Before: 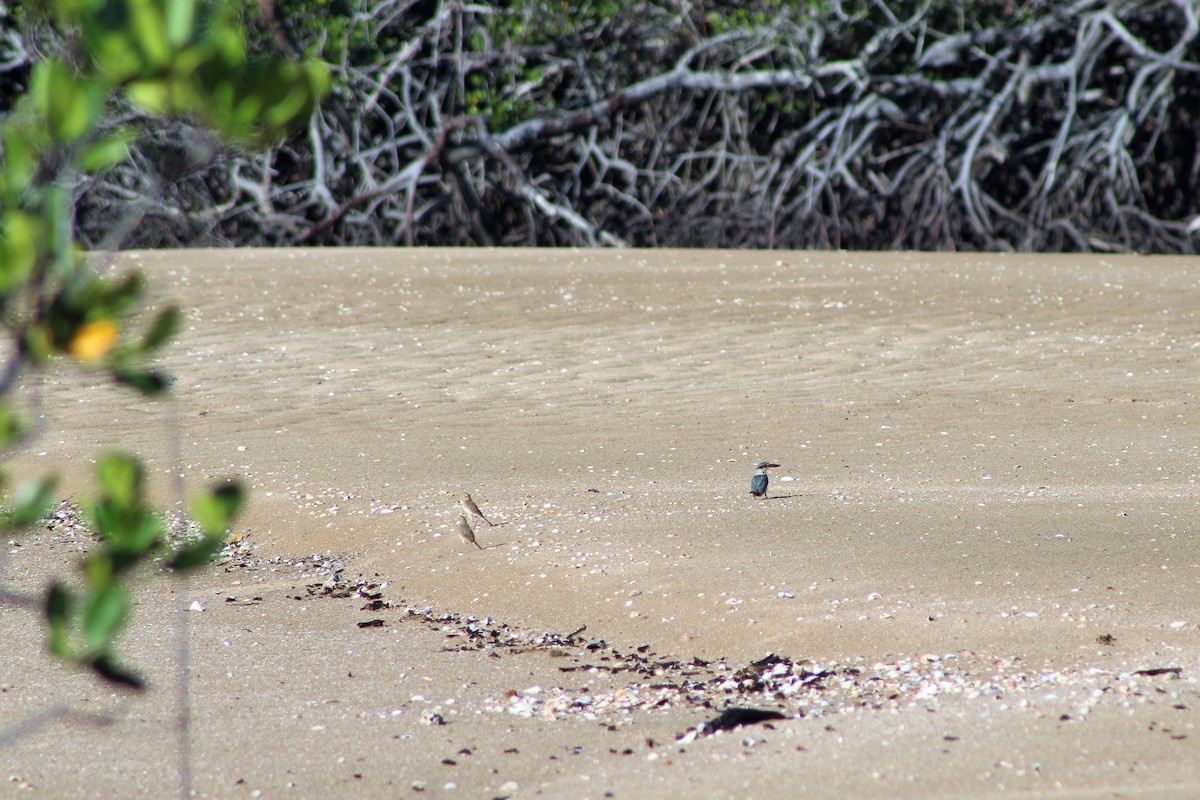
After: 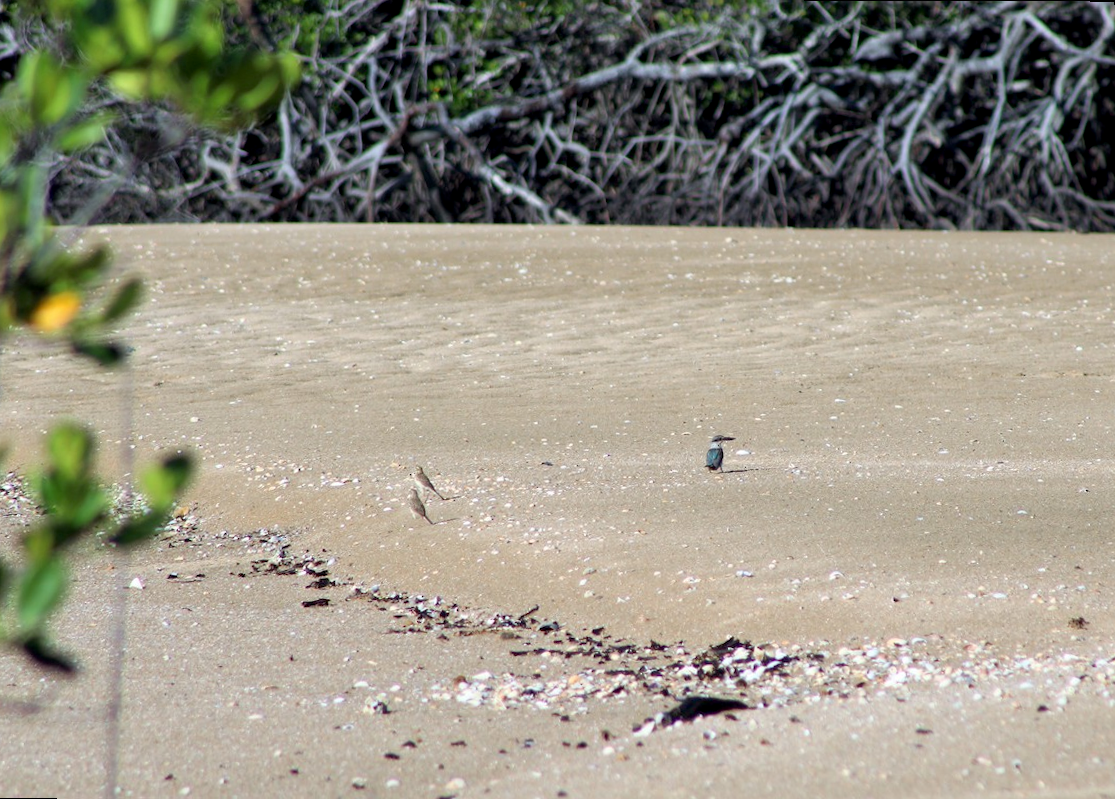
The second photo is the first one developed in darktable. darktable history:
rotate and perspective: rotation 0.215°, lens shift (vertical) -0.139, crop left 0.069, crop right 0.939, crop top 0.002, crop bottom 0.996
exposure: black level correction 0.005, exposure 0.014 EV, compensate highlight preservation false
